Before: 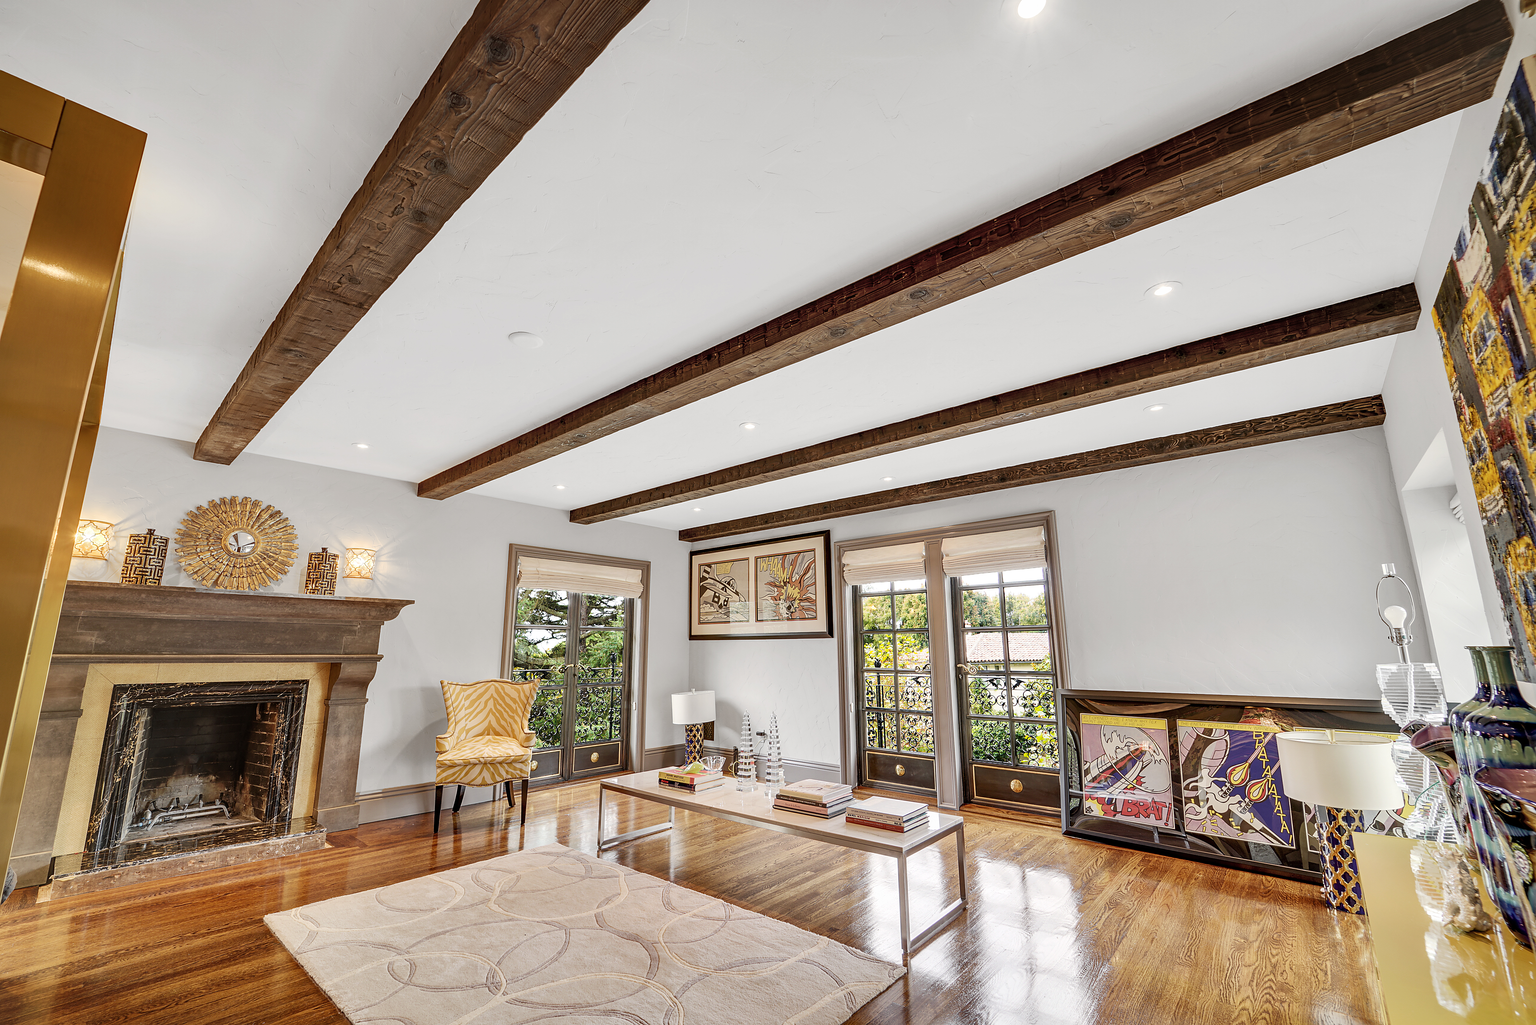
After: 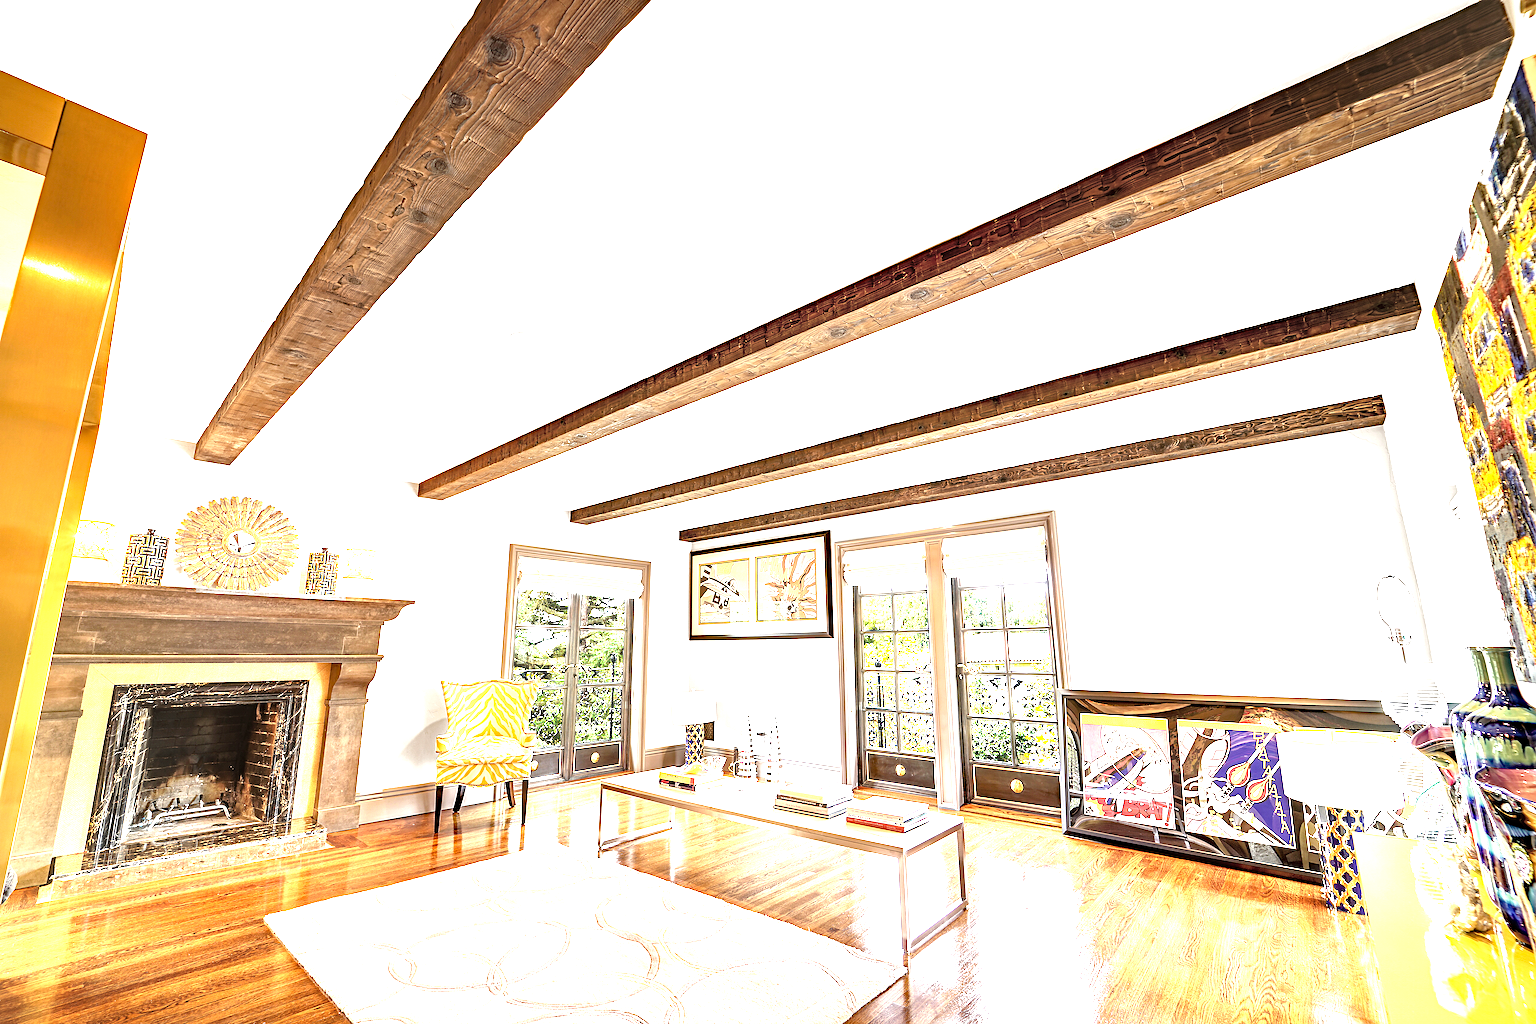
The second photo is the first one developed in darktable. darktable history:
tone equalizer: -8 EV -0.434 EV, -7 EV -0.414 EV, -6 EV -0.307 EV, -5 EV -0.2 EV, -3 EV 0.225 EV, -2 EV 0.32 EV, -1 EV 0.372 EV, +0 EV 0.397 EV, mask exposure compensation -0.499 EV
haze removal: strength 0.426, compatibility mode true, adaptive false
exposure: black level correction 0, exposure 1.634 EV, compensate highlight preservation false
